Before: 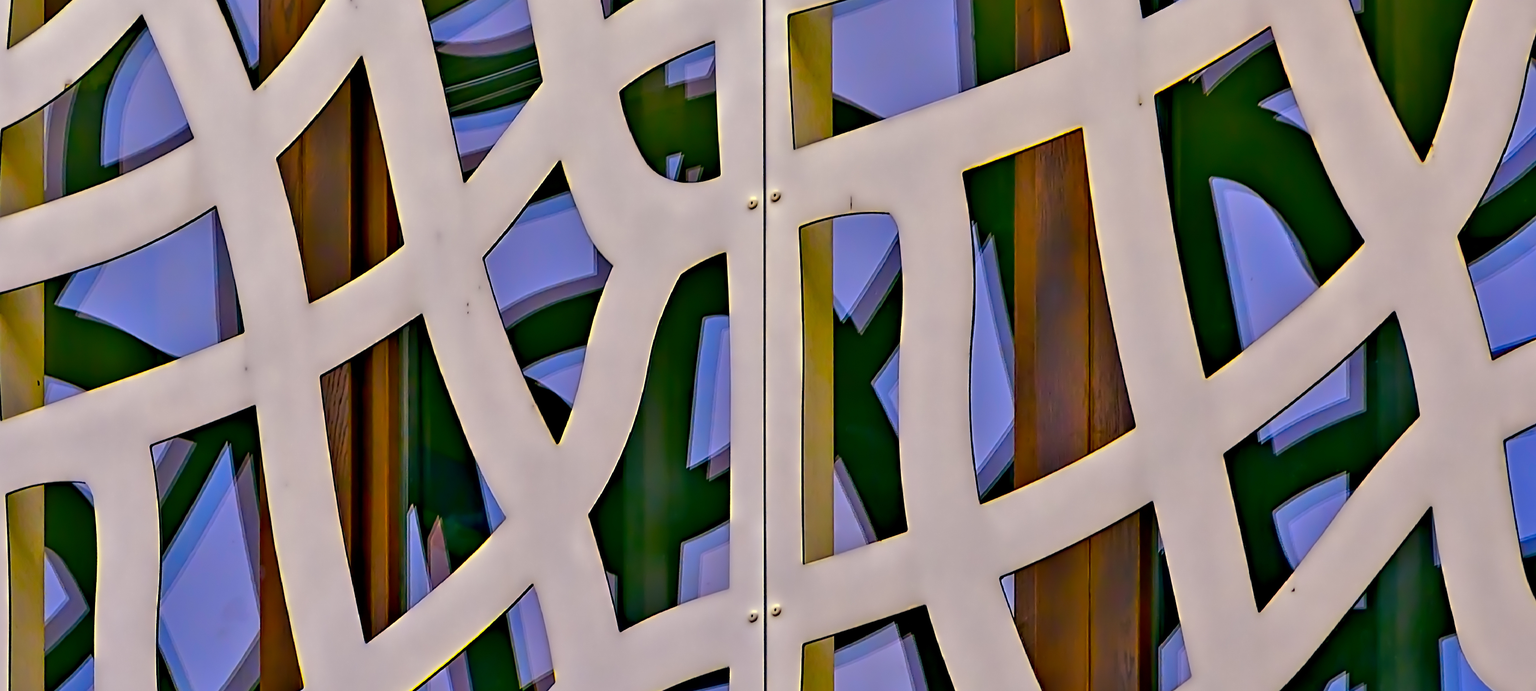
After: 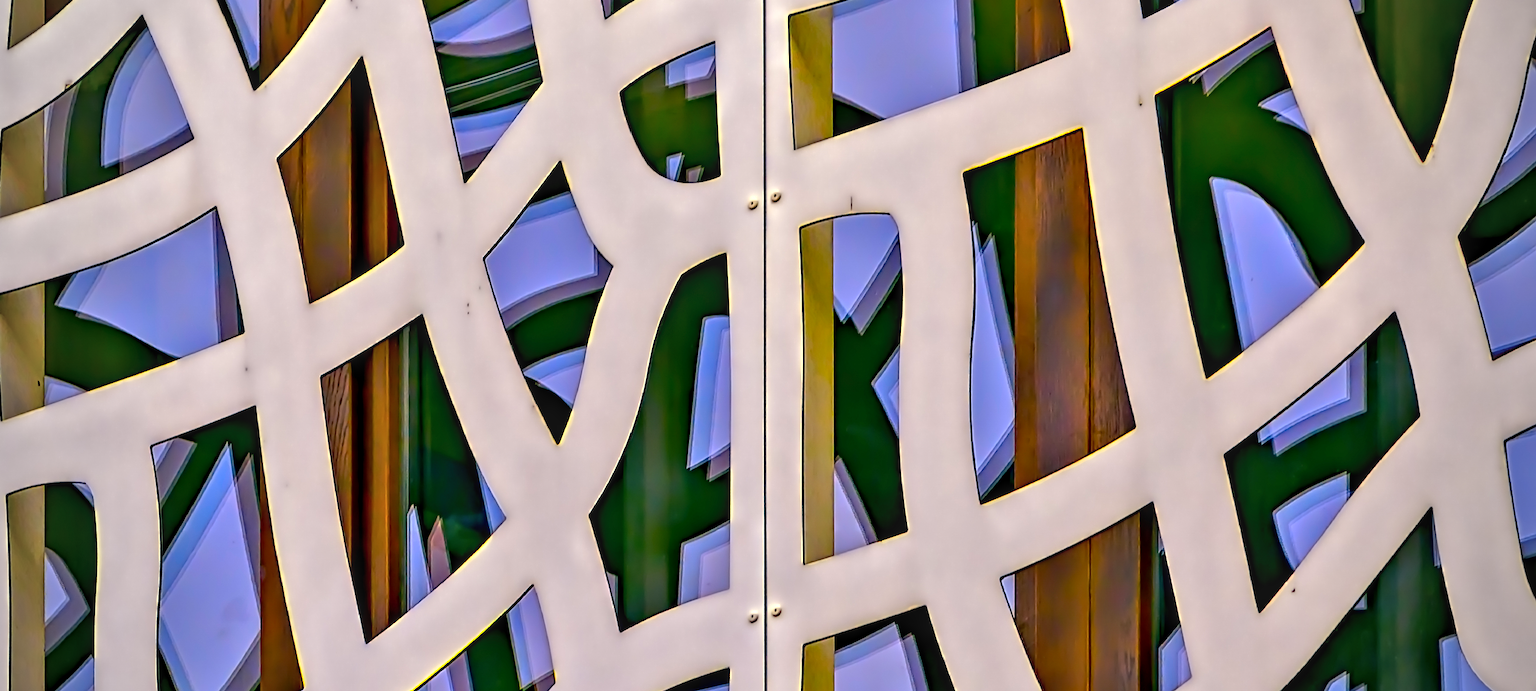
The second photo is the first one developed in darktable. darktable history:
vignetting: fall-off start 74.49%, fall-off radius 65.9%, brightness -0.628, saturation -0.68
exposure: black level correction 0.001, exposure 0.5 EV, compensate exposure bias true, compensate highlight preservation false
local contrast: on, module defaults
